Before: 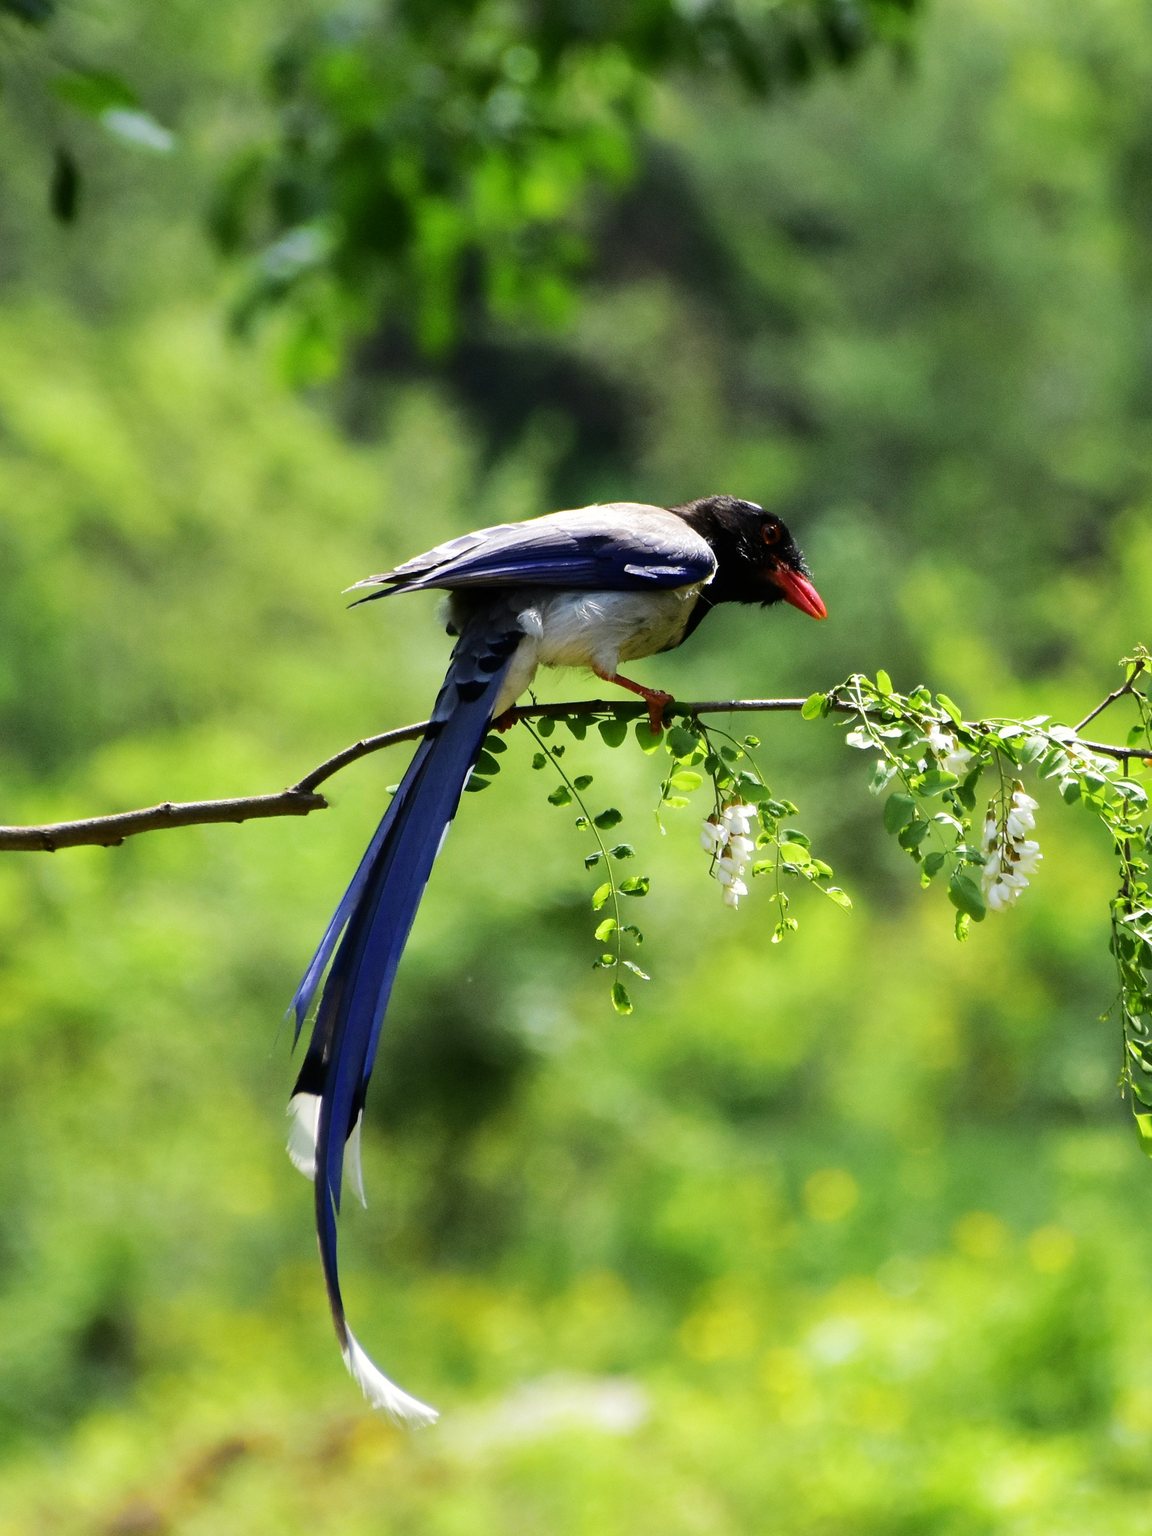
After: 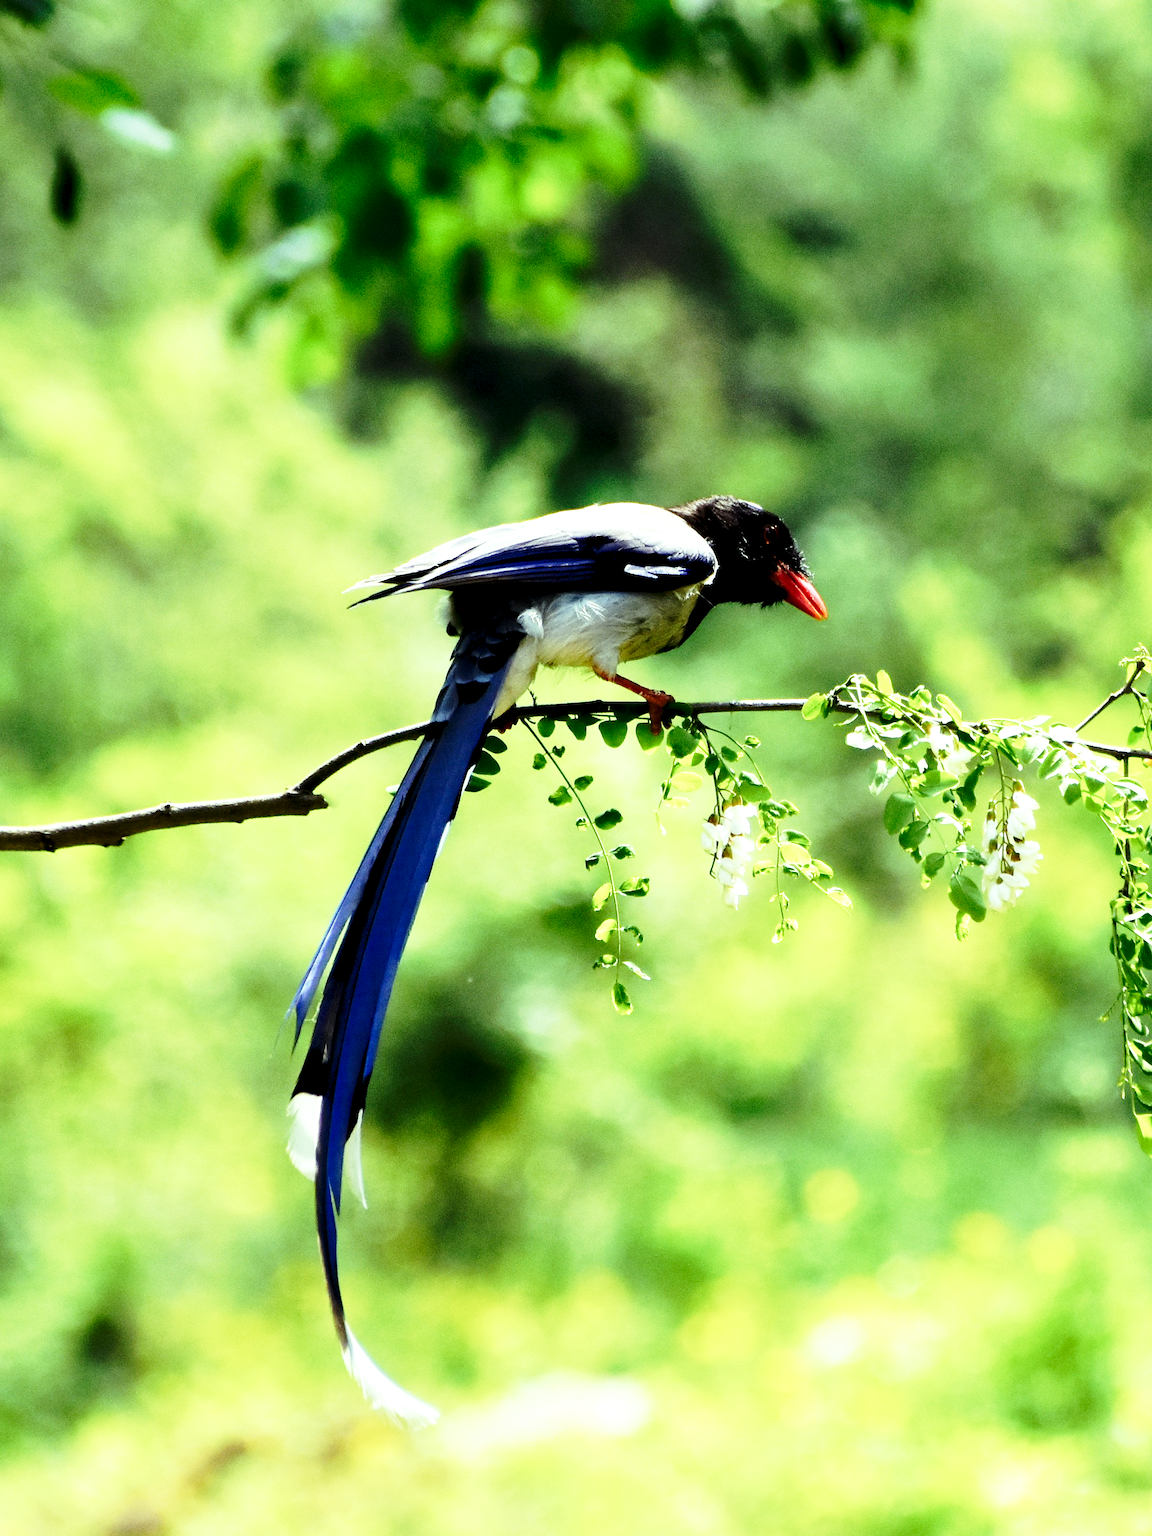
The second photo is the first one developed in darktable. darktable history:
color balance rgb: highlights gain › luminance 15.268%, highlights gain › chroma 7.015%, highlights gain › hue 128.41°, global offset › luminance -0.901%, perceptual saturation grading › global saturation -12.282%, perceptual brilliance grading › highlights 9.998%, perceptual brilliance grading › shadows -4.61%, global vibrance 2.425%
base curve: curves: ch0 [(0, 0) (0.028, 0.03) (0.121, 0.232) (0.46, 0.748) (0.859, 0.968) (1, 1)], preserve colors none
